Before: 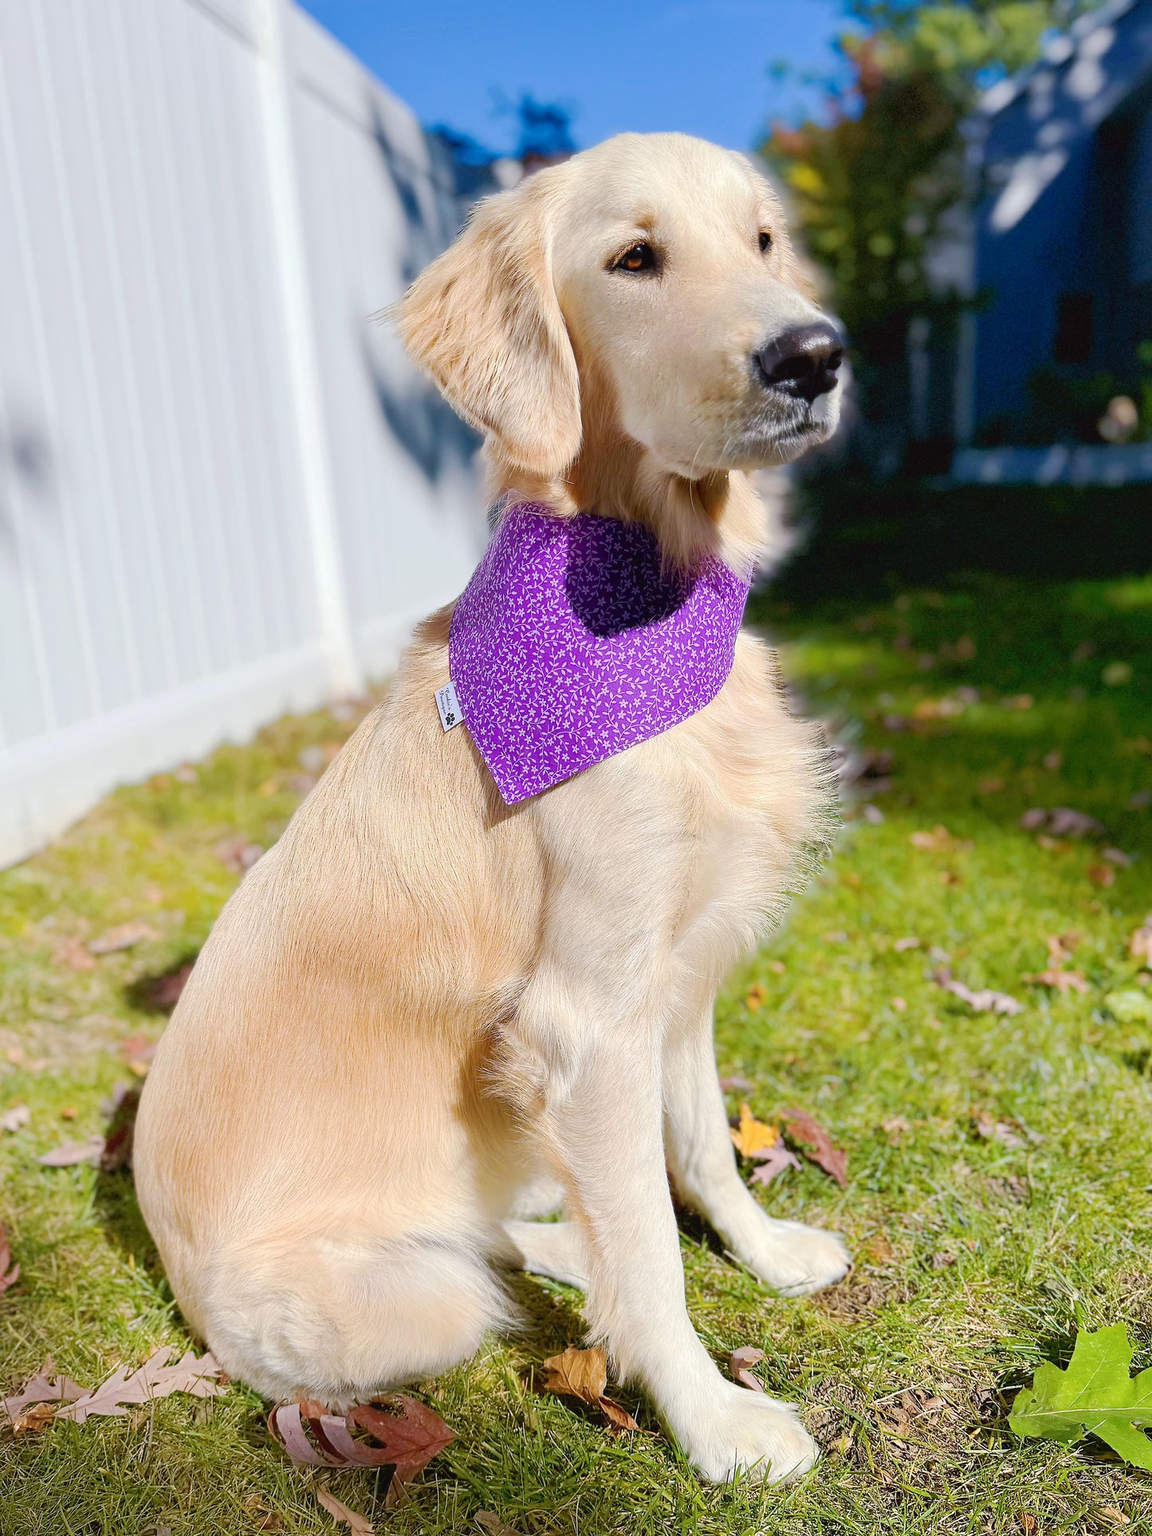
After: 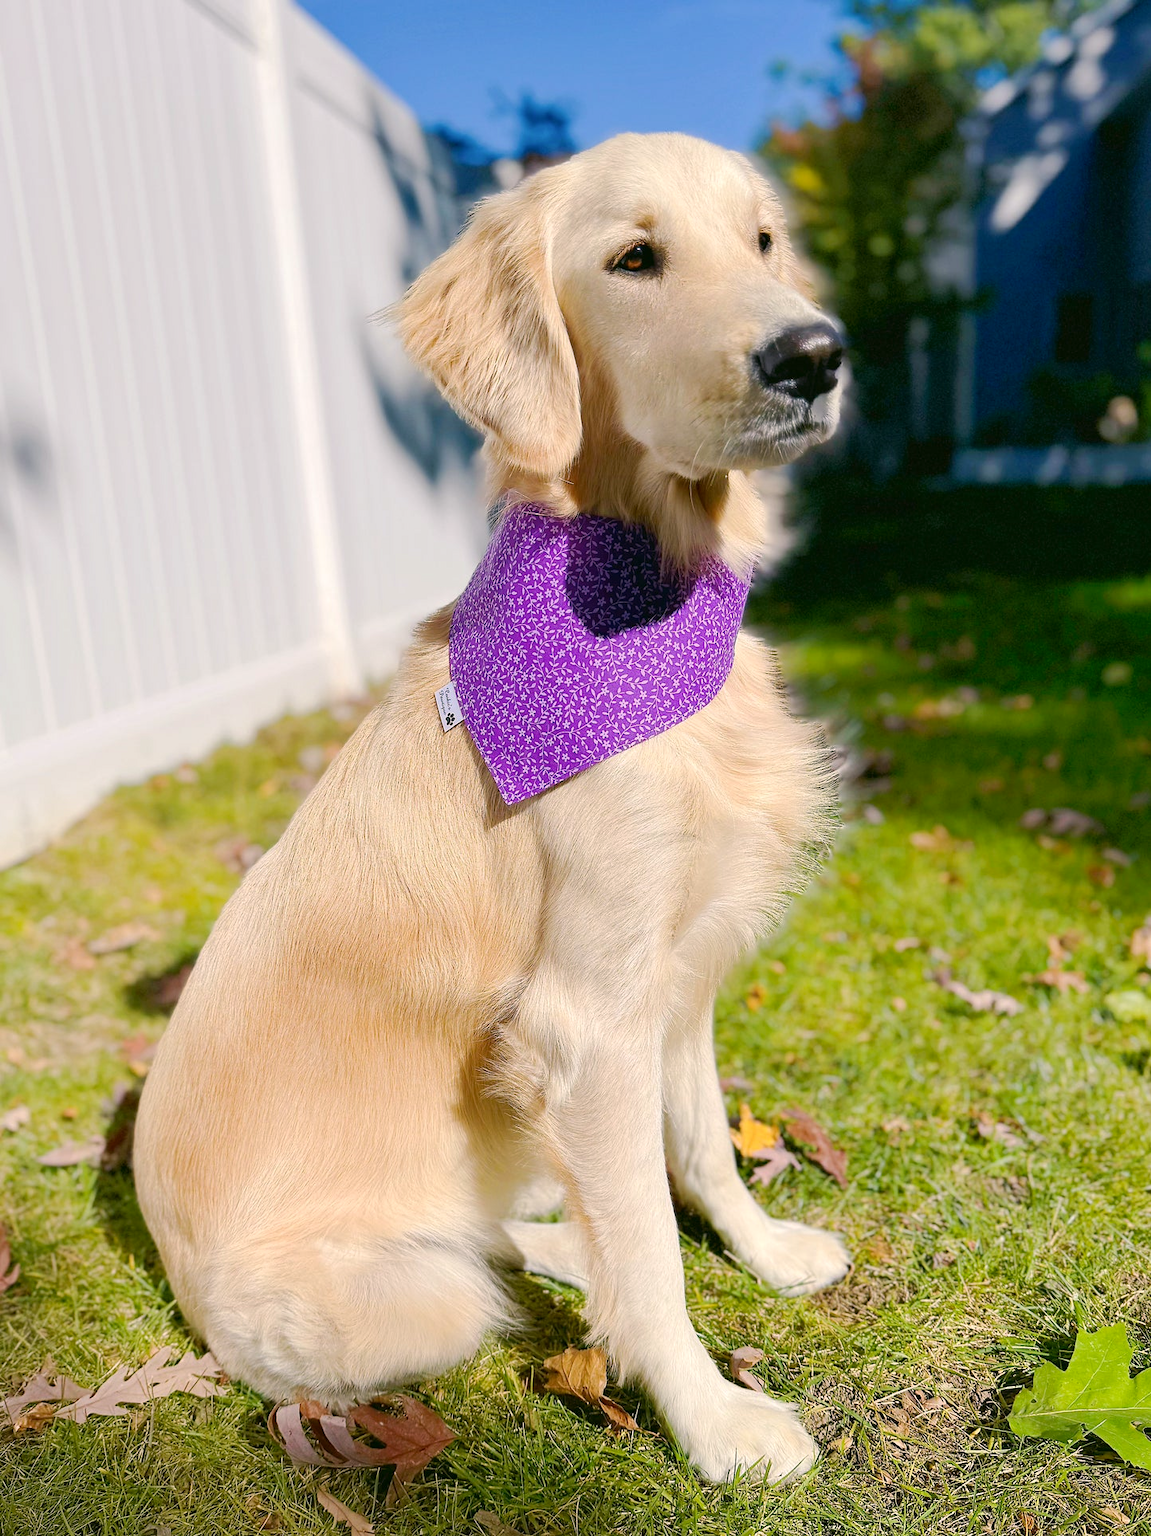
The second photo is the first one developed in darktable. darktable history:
color correction: highlights a* 4.23, highlights b* 4.92, shadows a* -6.79, shadows b* 4.62
tone equalizer: edges refinement/feathering 500, mask exposure compensation -1.57 EV, preserve details no
